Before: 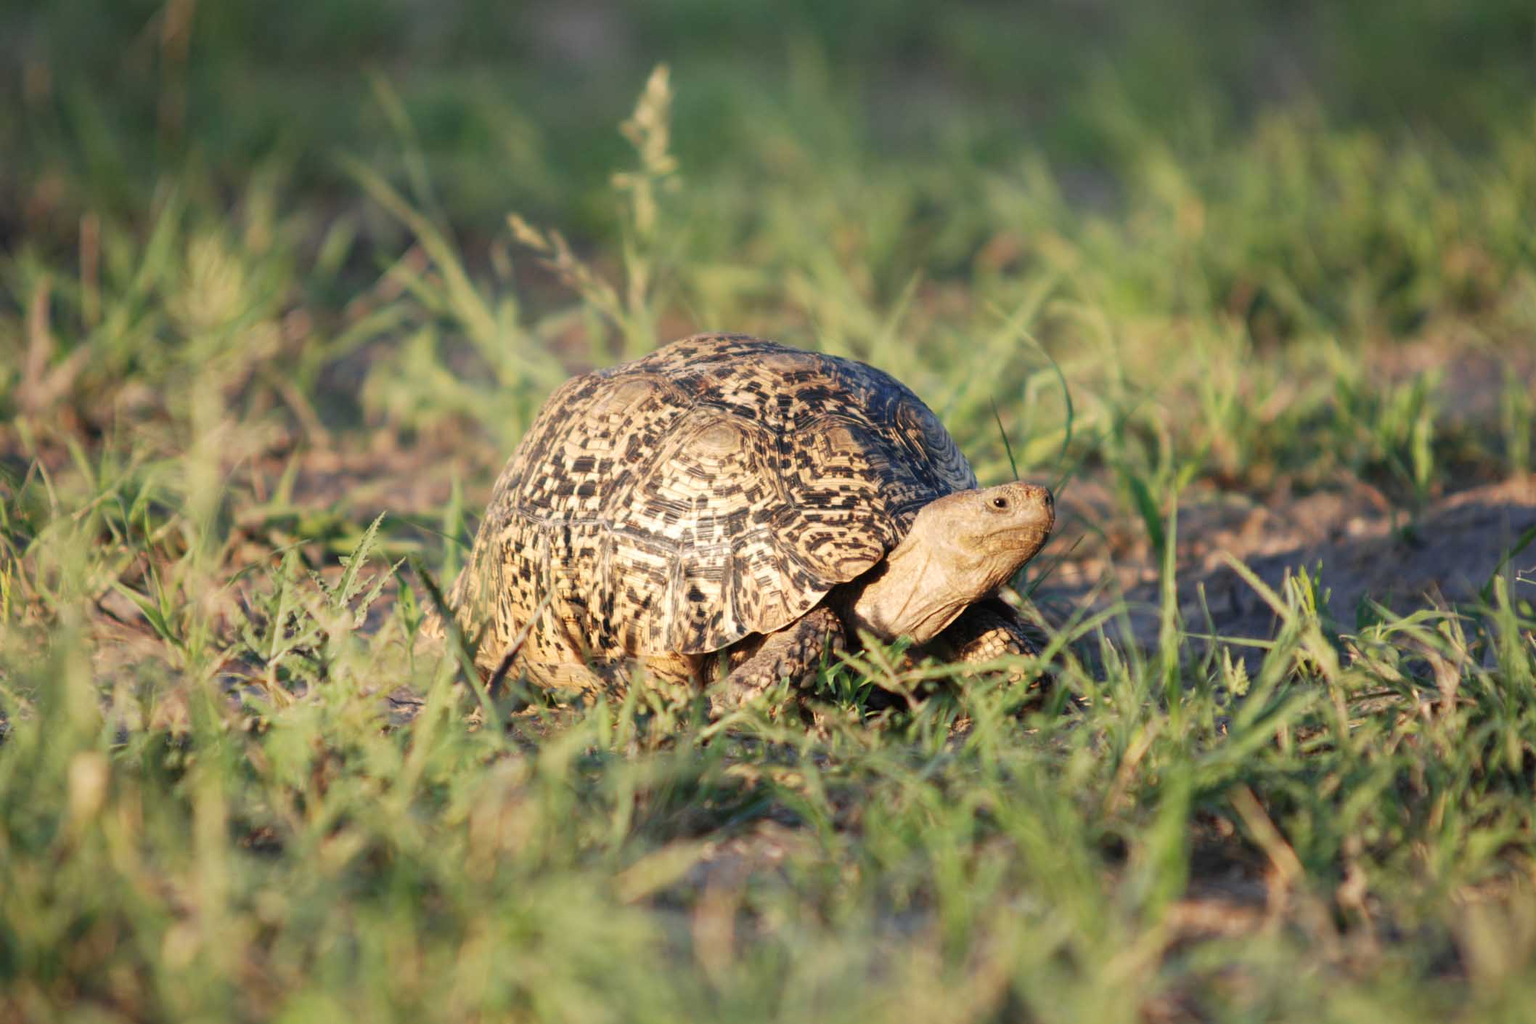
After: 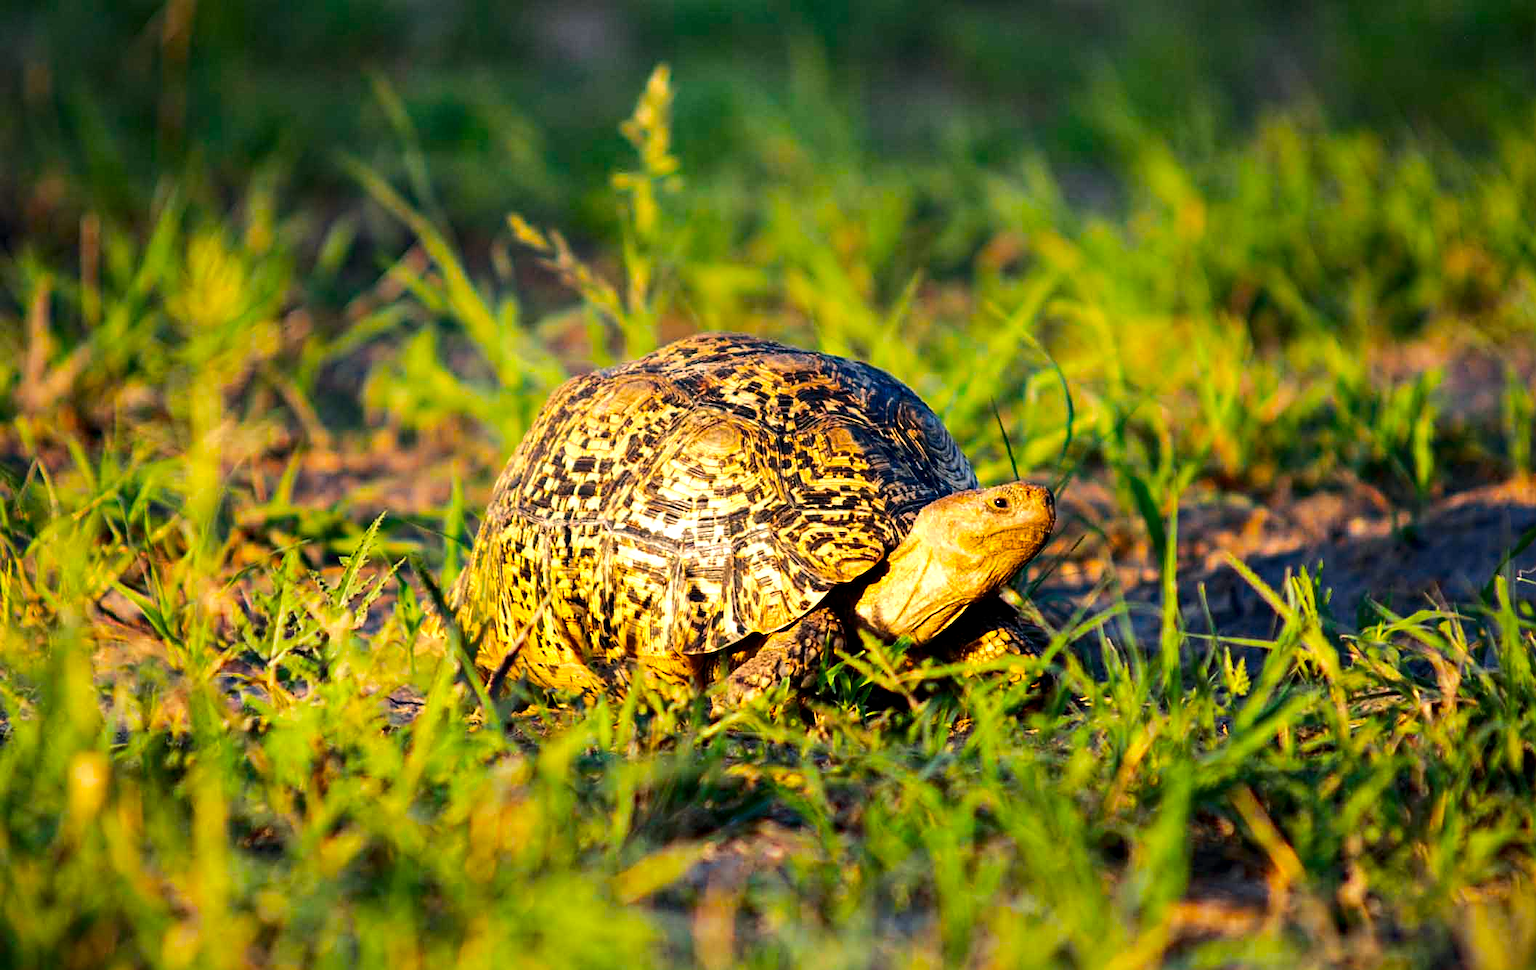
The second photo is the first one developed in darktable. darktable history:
haze removal: compatibility mode true, adaptive false
local contrast: highlights 100%, shadows 100%, detail 119%, midtone range 0.2
crop and rotate: top 0.004%, bottom 5.117%
sharpen: on, module defaults
color balance rgb: linear chroma grading › shadows -39.628%, linear chroma grading › highlights 41.115%, linear chroma grading › global chroma 45.099%, linear chroma grading › mid-tones -29.565%, perceptual saturation grading › global saturation 0.988%, perceptual brilliance grading › mid-tones 10.505%, perceptual brilliance grading › shadows 14.298%, contrast 14.704%
contrast brightness saturation: contrast 0.123, brightness -0.117, saturation 0.197
tone equalizer: edges refinement/feathering 500, mask exposure compensation -1.25 EV, preserve details no
